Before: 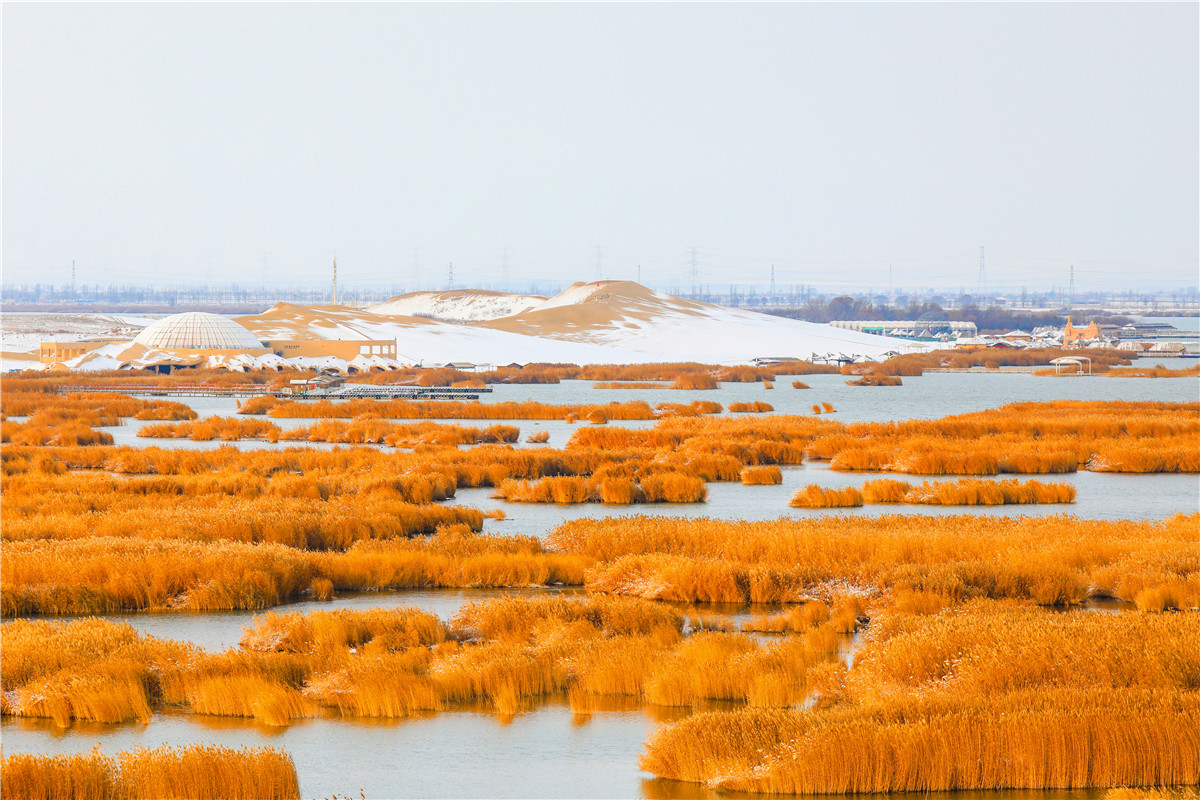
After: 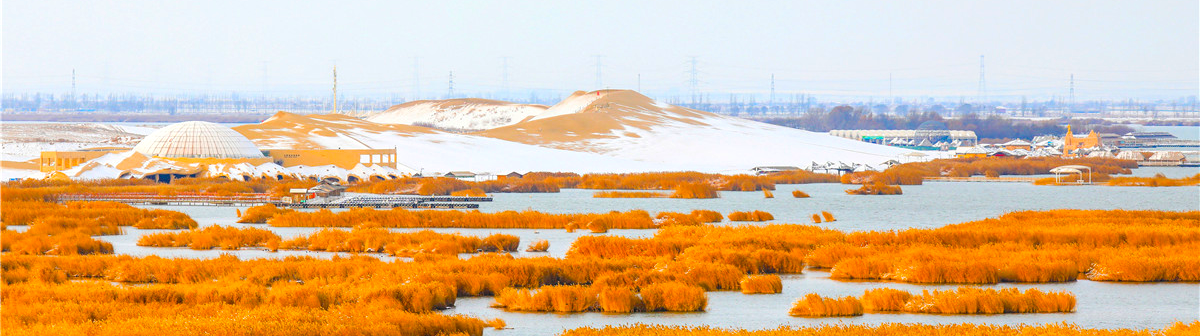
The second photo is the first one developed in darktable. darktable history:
exposure: exposure 0.127 EV, compensate highlight preservation false
crop and rotate: top 23.93%, bottom 34.031%
color balance rgb: perceptual saturation grading › global saturation 29.544%, global vibrance 9.447%
